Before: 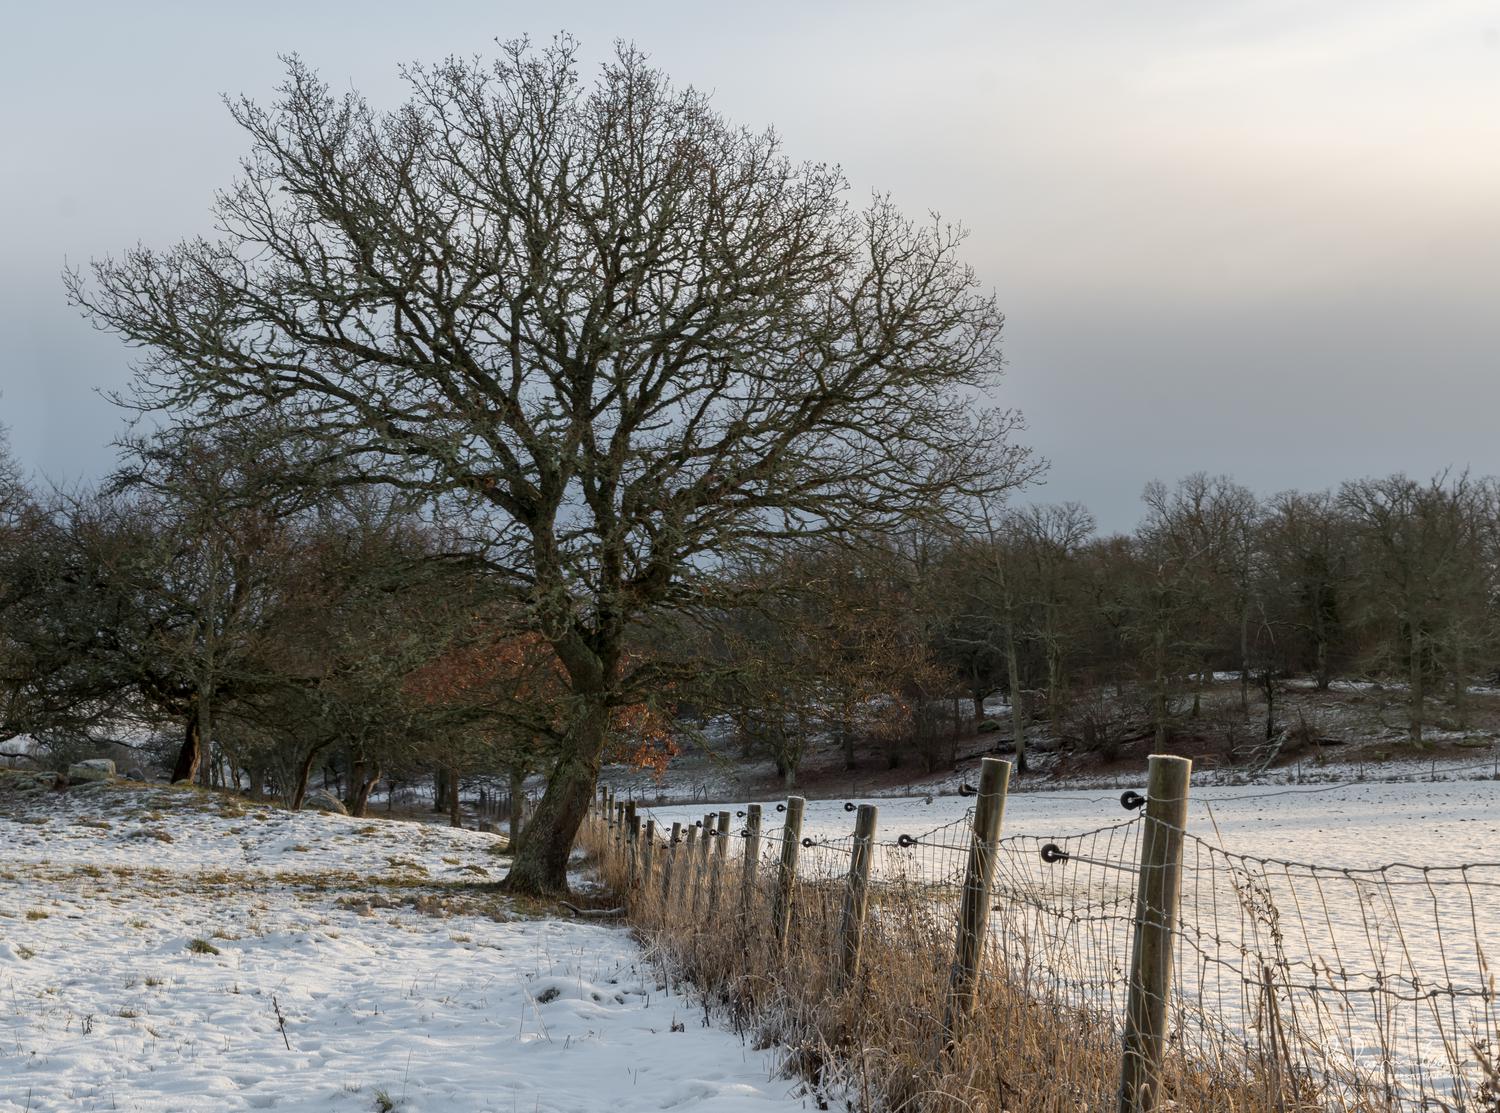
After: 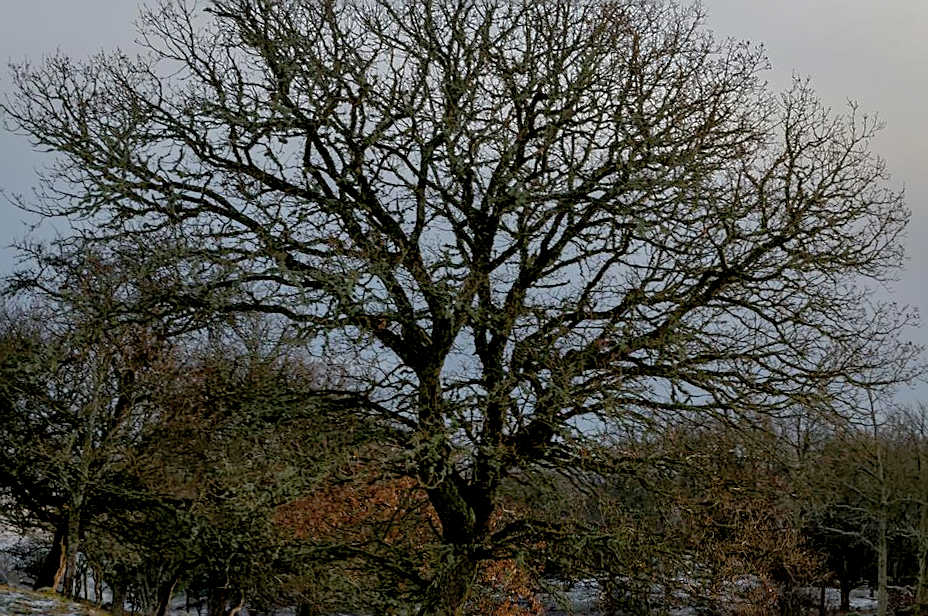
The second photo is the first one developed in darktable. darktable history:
color balance rgb: global offset › luminance -1.431%, perceptual saturation grading › global saturation 31.148%
sharpen: on, module defaults
shadows and highlights: shadows 40.27, highlights -59.84
contrast brightness saturation: saturation -0.15
crop and rotate: angle -5.99°, left 2.117%, top 6.773%, right 27.621%, bottom 30.394%
